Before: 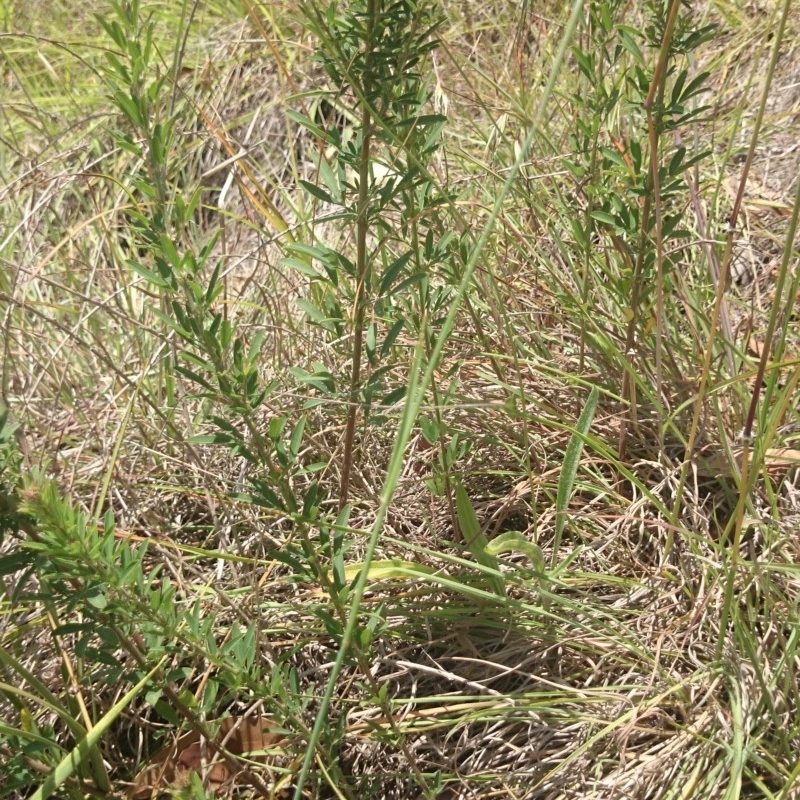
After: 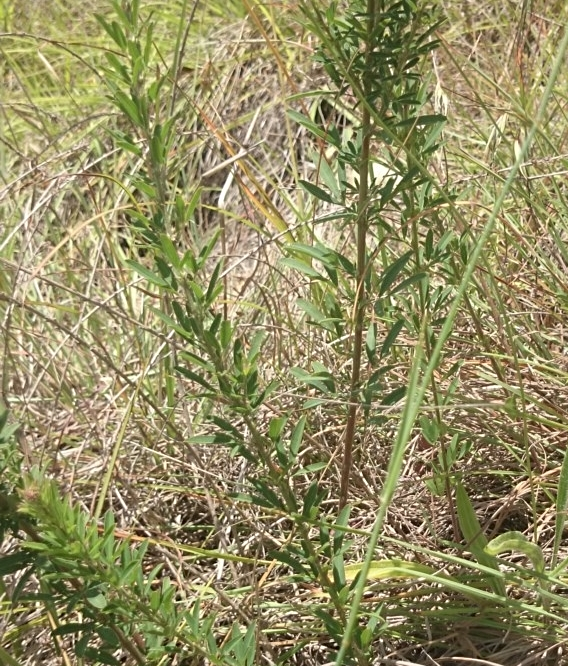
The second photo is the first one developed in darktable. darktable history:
crop: right 28.885%, bottom 16.626%
sharpen: amount 0.2
